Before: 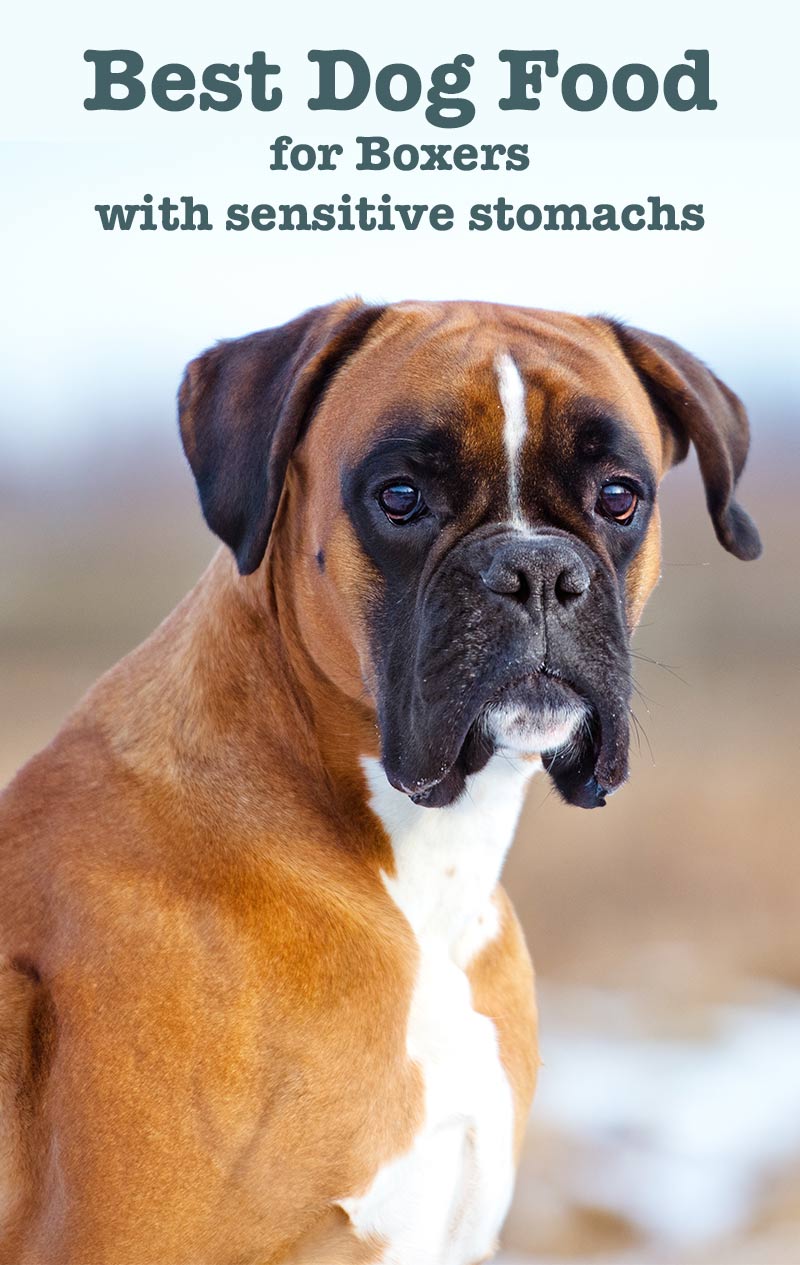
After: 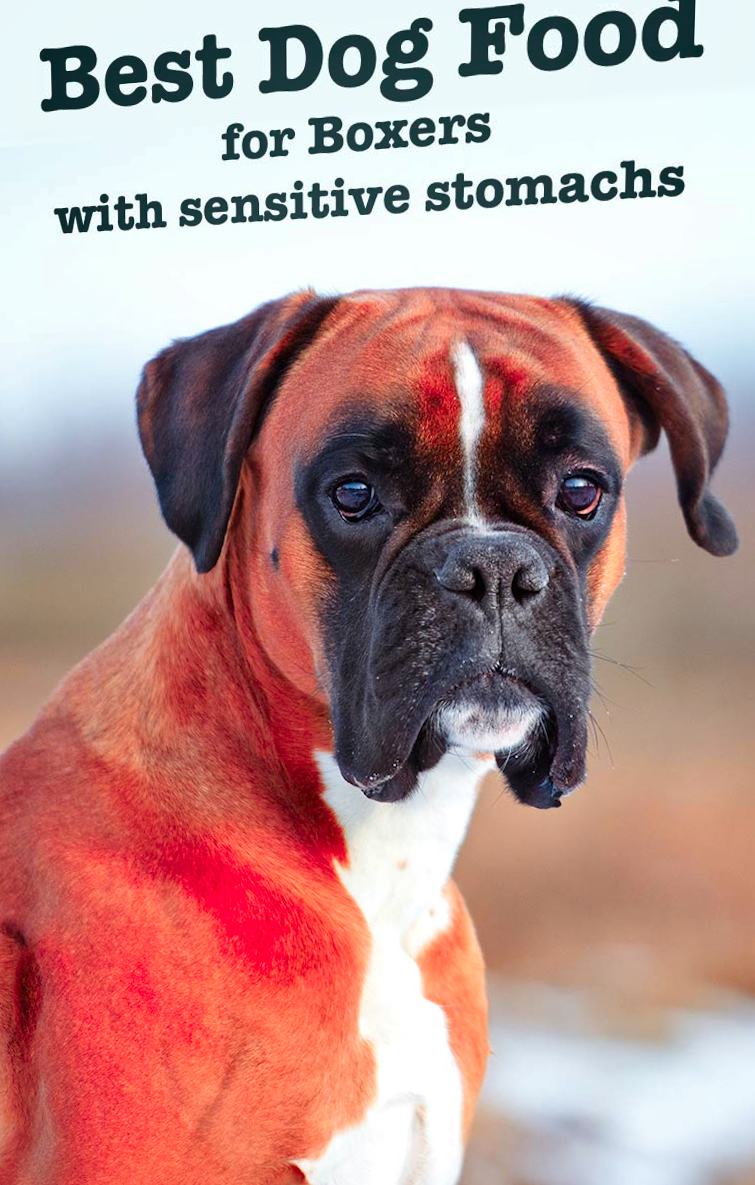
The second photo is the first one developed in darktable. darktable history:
shadows and highlights: shadows 32.83, highlights -47.7, soften with gaussian
color zones: curves: ch1 [(0.24, 0.634) (0.75, 0.5)]; ch2 [(0.253, 0.437) (0.745, 0.491)], mix 102.12%
rotate and perspective: rotation 0.062°, lens shift (vertical) 0.115, lens shift (horizontal) -0.133, crop left 0.047, crop right 0.94, crop top 0.061, crop bottom 0.94
